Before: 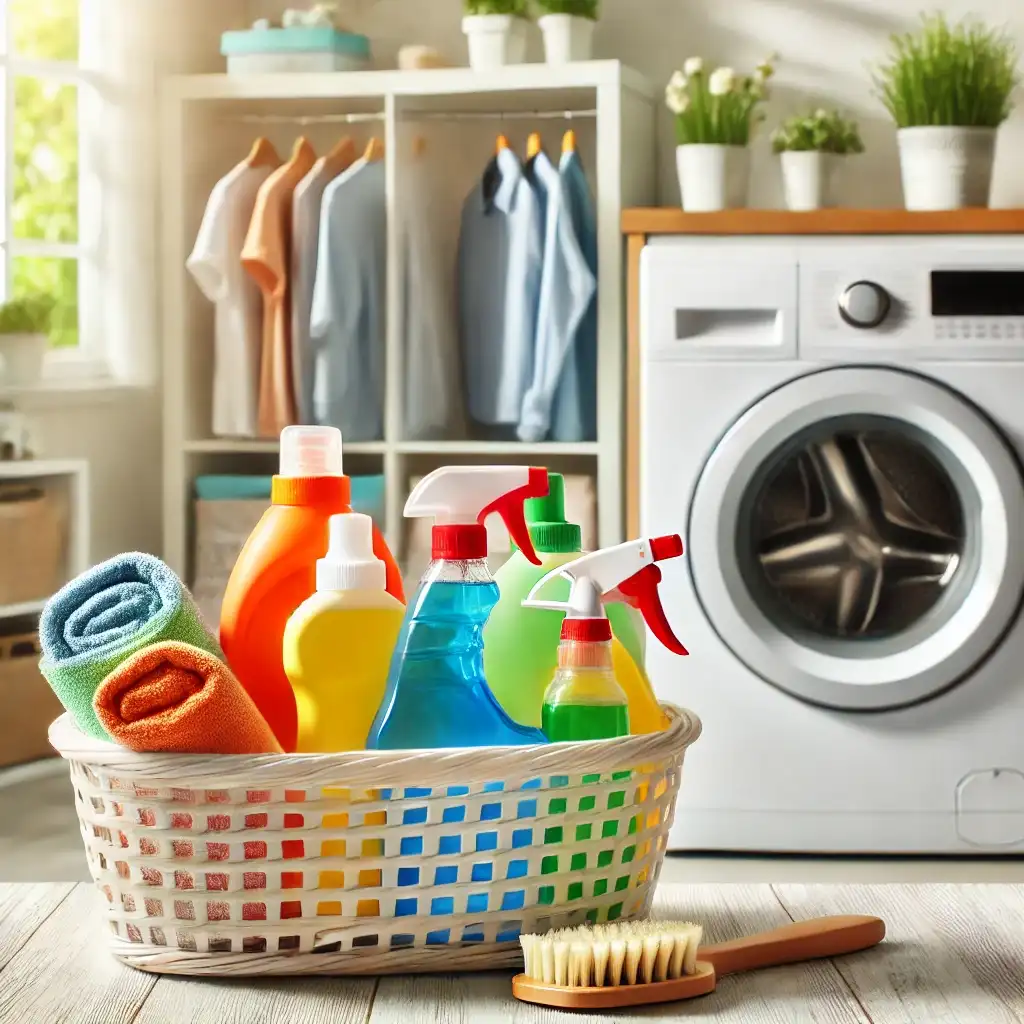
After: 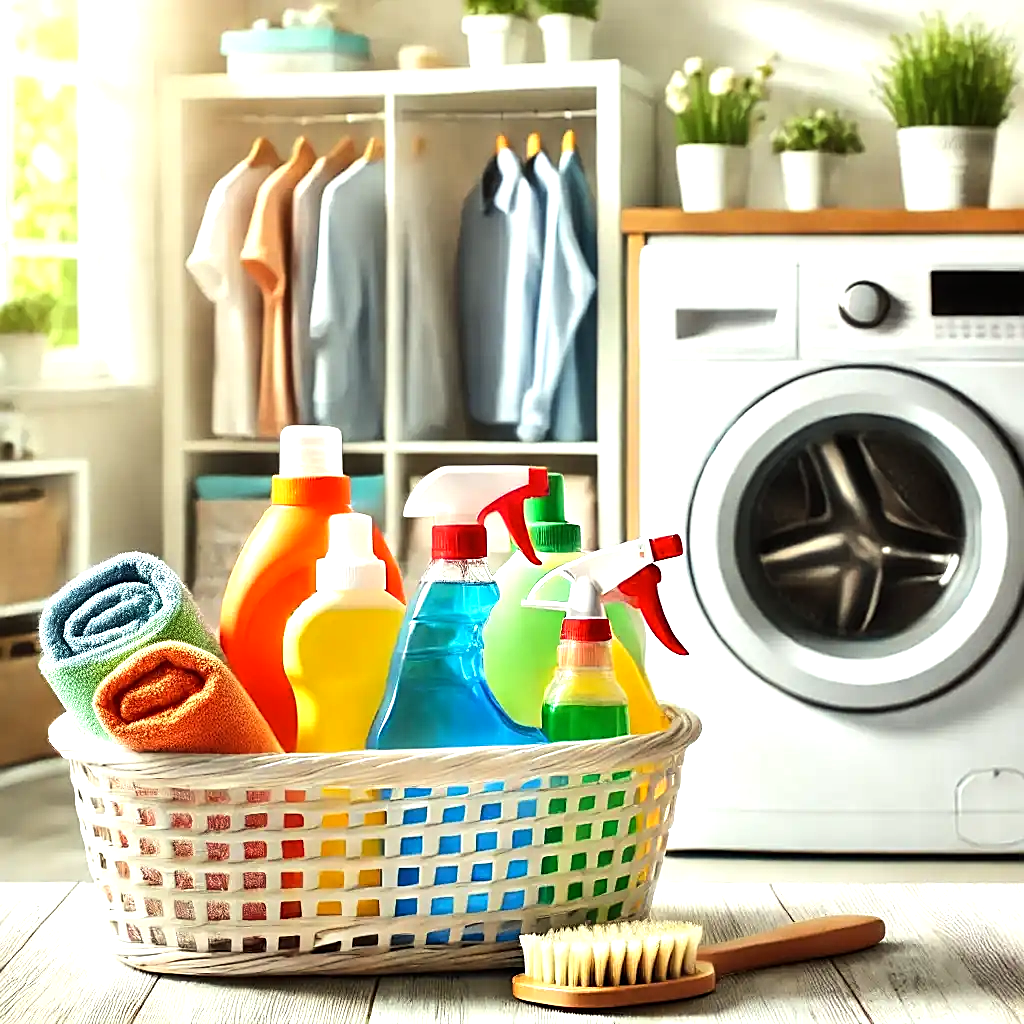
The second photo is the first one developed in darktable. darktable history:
tone equalizer: -8 EV -0.775 EV, -7 EV -0.728 EV, -6 EV -0.613 EV, -5 EV -0.398 EV, -3 EV 0.383 EV, -2 EV 0.6 EV, -1 EV 0.693 EV, +0 EV 0.749 EV, edges refinement/feathering 500, mask exposure compensation -1.57 EV, preserve details no
color correction: highlights a* -2.55, highlights b* 2.27
sharpen: on, module defaults
